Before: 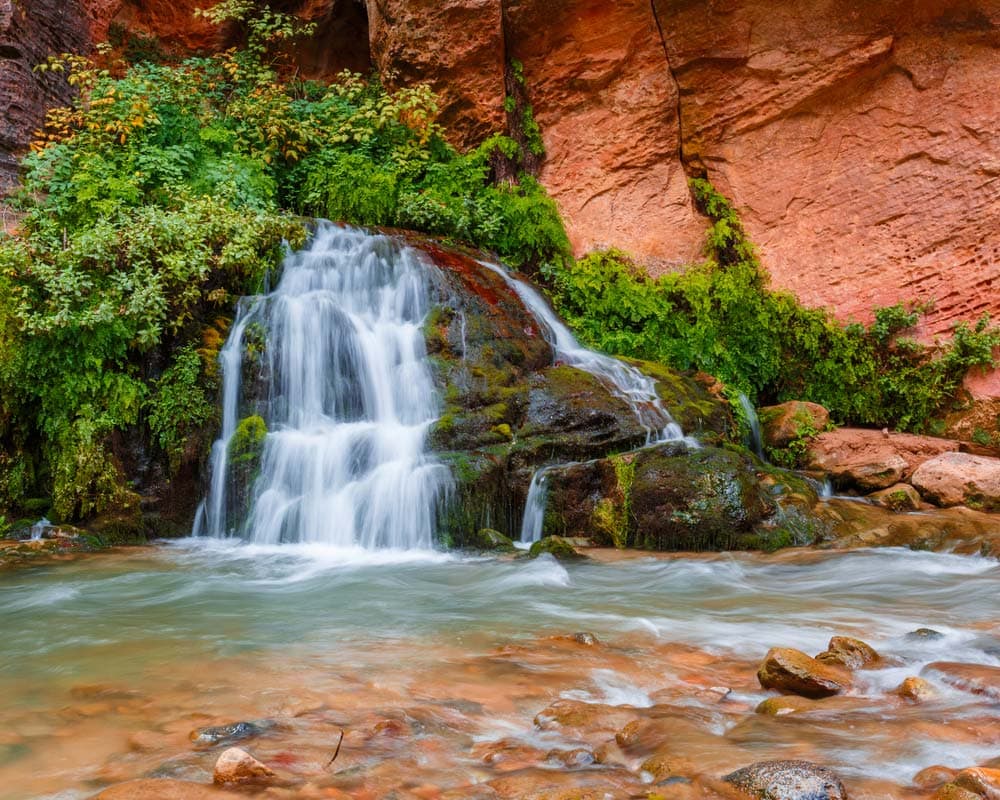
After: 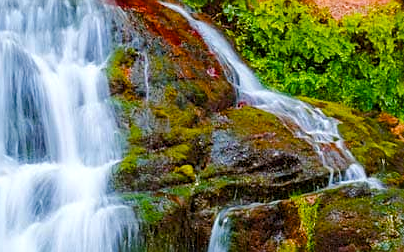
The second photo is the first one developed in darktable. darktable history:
exposure: black level correction 0, exposure 0.198 EV, compensate highlight preservation false
crop: left 31.79%, top 32.491%, right 27.747%, bottom 35.977%
sharpen: on, module defaults
color balance rgb: linear chroma grading › global chroma 14.935%, perceptual saturation grading › global saturation 20%, perceptual saturation grading › highlights -24.721%, perceptual saturation grading › shadows 24.185%, perceptual brilliance grading › mid-tones 9.032%, perceptual brilliance grading › shadows 14.654%
